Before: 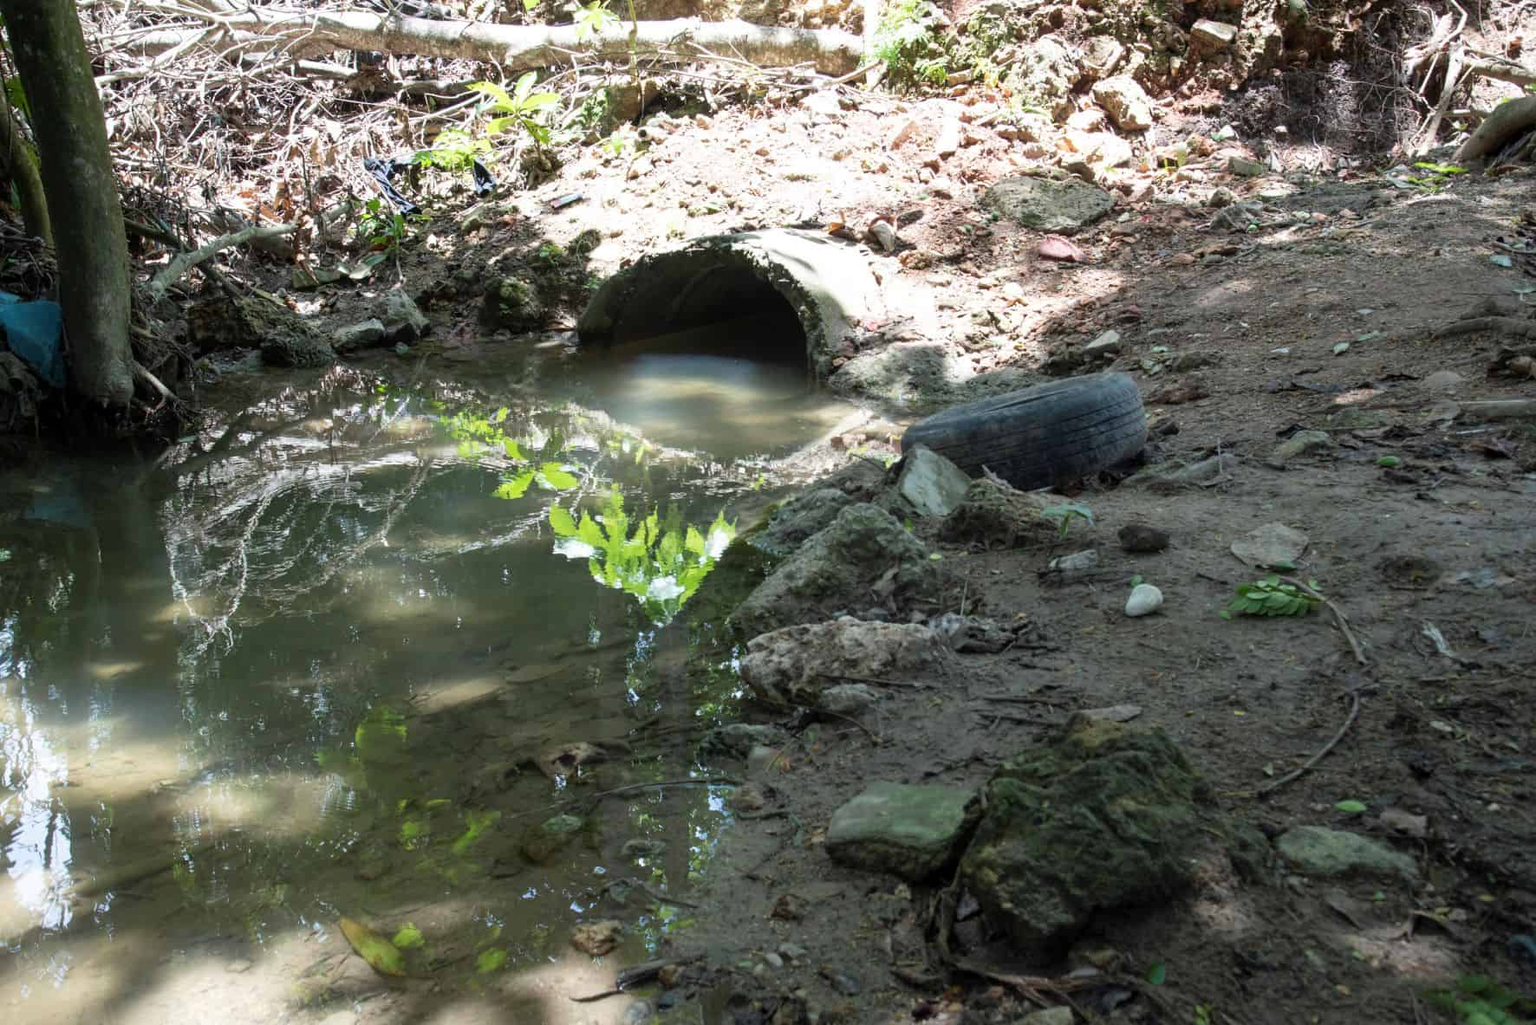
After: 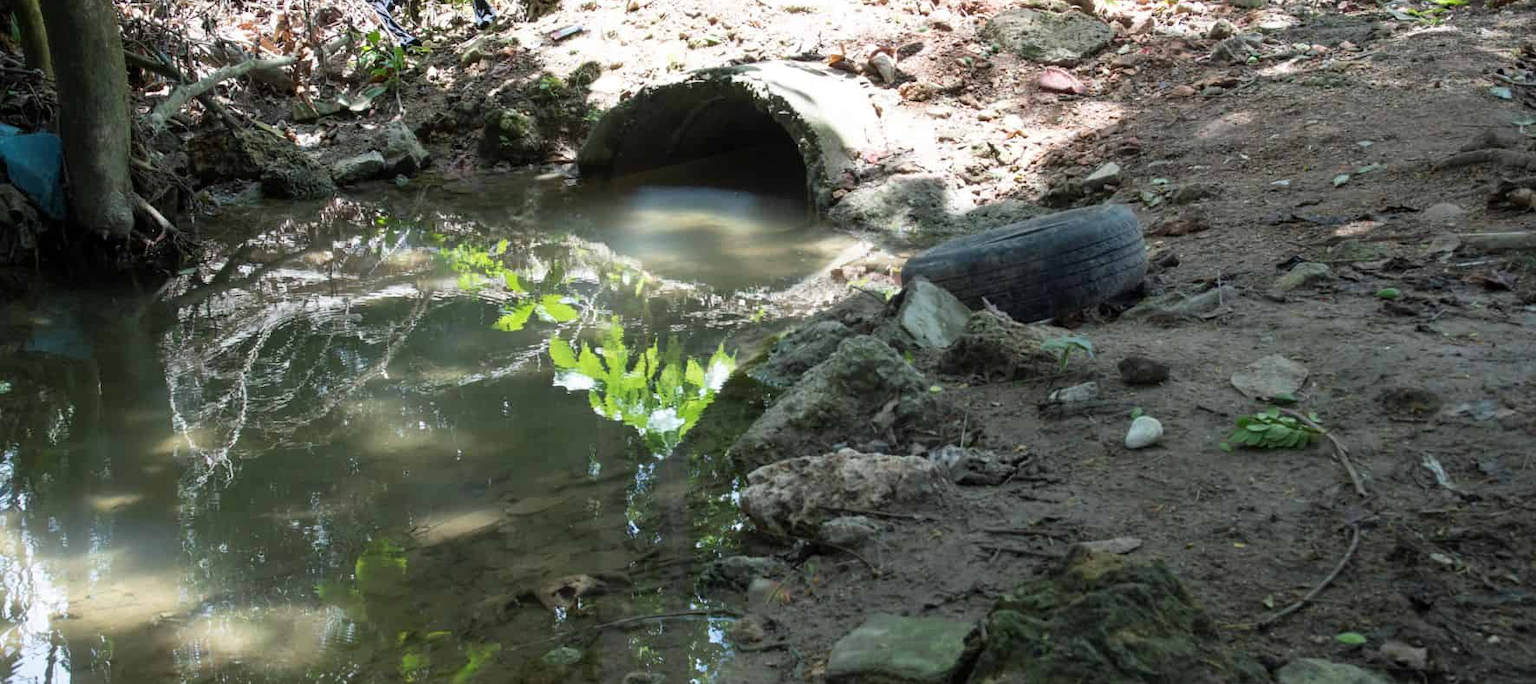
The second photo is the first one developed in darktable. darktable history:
crop: top 16.473%, bottom 16.731%
